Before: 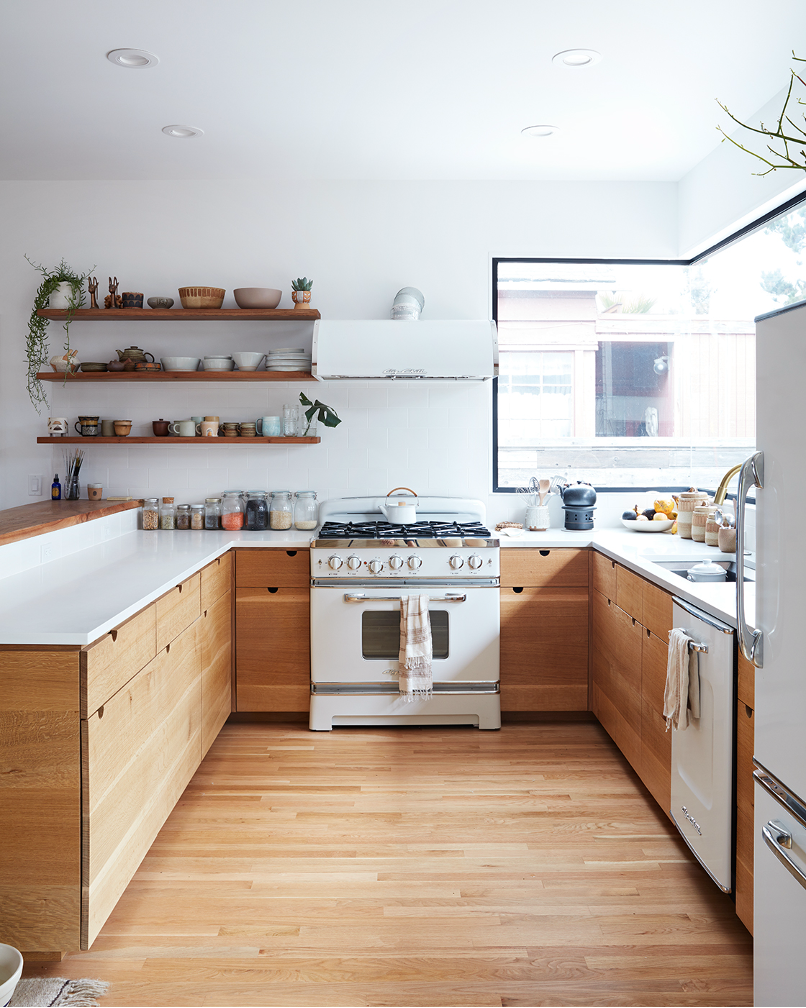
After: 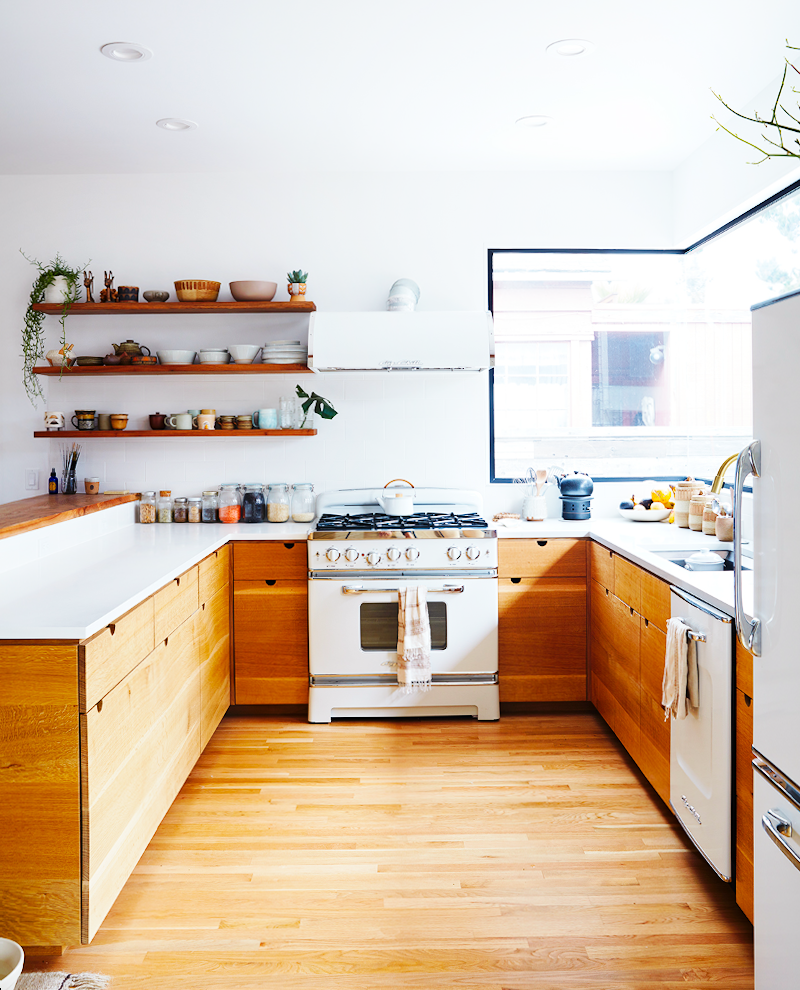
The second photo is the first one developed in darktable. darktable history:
base curve: curves: ch0 [(0, 0) (0.032, 0.025) (0.121, 0.166) (0.206, 0.329) (0.605, 0.79) (1, 1)], preserve colors none
rotate and perspective: rotation -0.45°, automatic cropping original format, crop left 0.008, crop right 0.992, crop top 0.012, crop bottom 0.988
color balance rgb: perceptual saturation grading › global saturation 25%, global vibrance 20%
